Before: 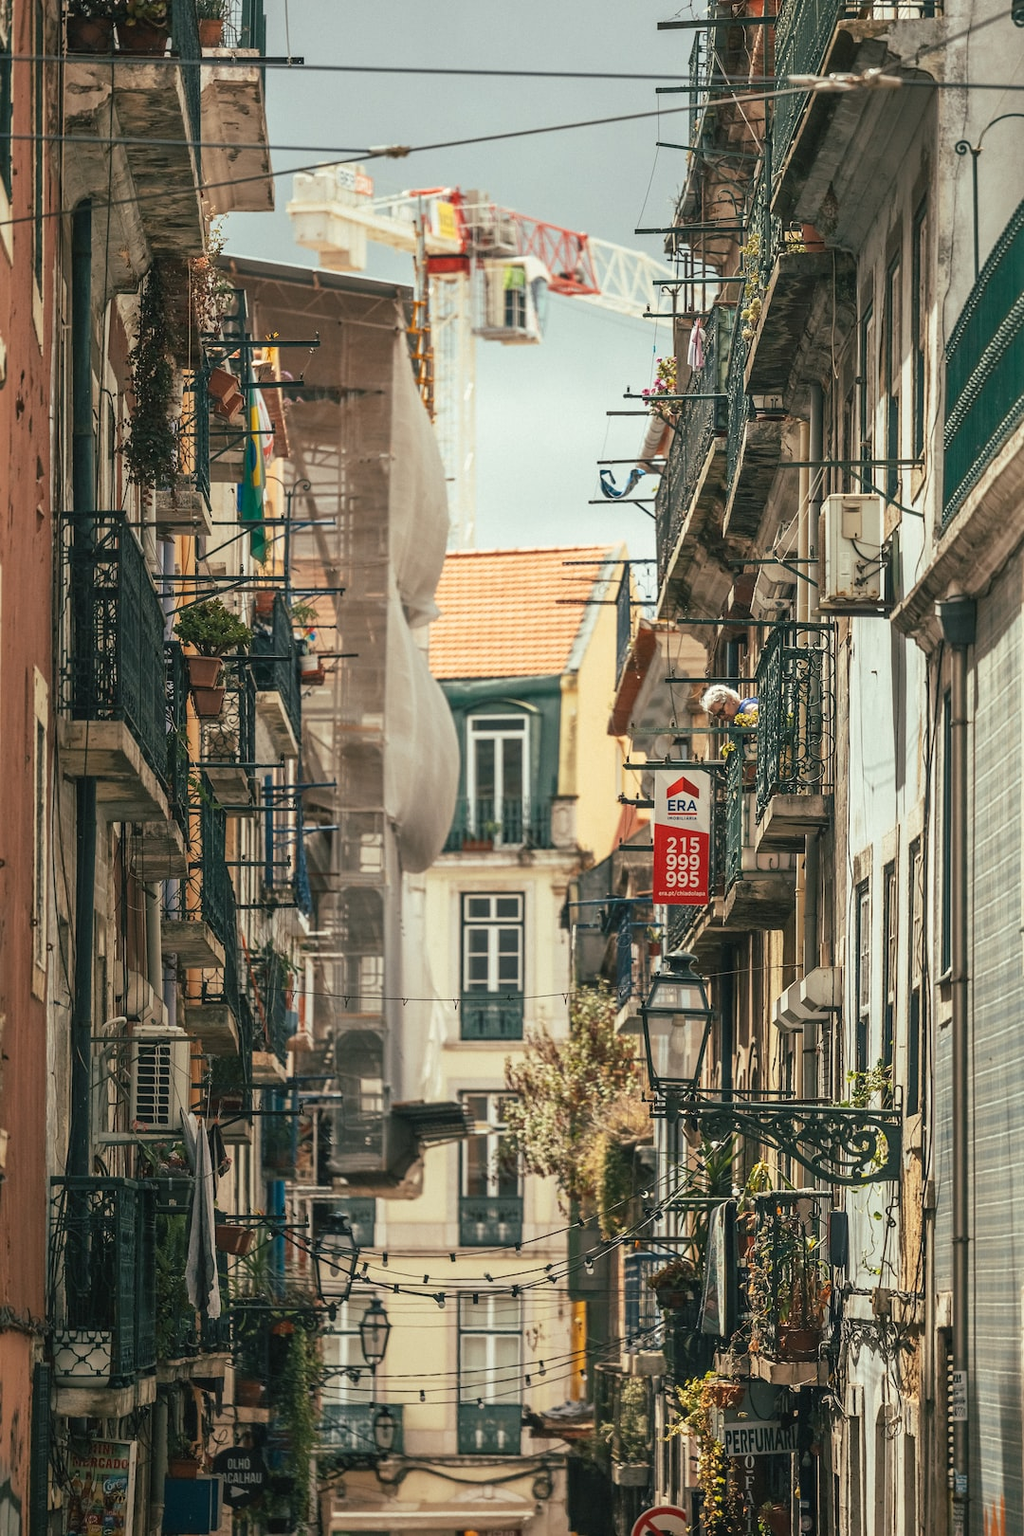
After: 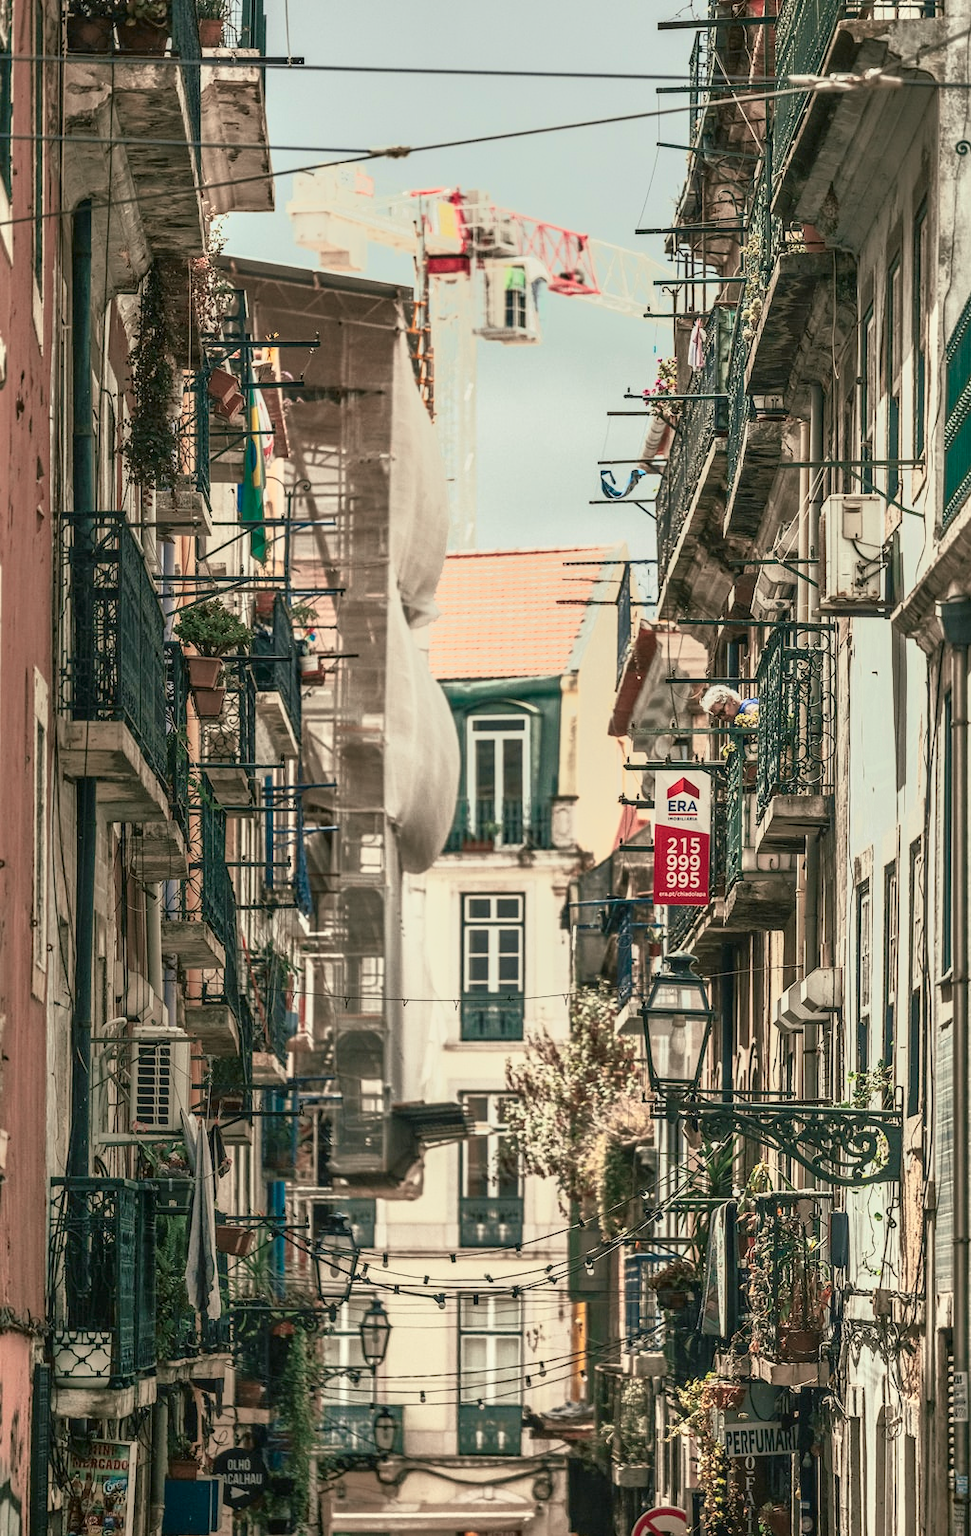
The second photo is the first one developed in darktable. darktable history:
local contrast: detail 130%
tone curve: curves: ch0 [(0, 0.039) (0.104, 0.094) (0.285, 0.301) (0.689, 0.764) (0.89, 0.926) (0.994, 0.971)]; ch1 [(0, 0) (0.337, 0.249) (0.437, 0.411) (0.485, 0.487) (0.515, 0.514) (0.566, 0.563) (0.641, 0.655) (1, 1)]; ch2 [(0, 0) (0.314, 0.301) (0.421, 0.411) (0.502, 0.505) (0.528, 0.54) (0.557, 0.555) (0.612, 0.583) (0.722, 0.67) (1, 1)], color space Lab, independent channels, preserve colors none
tone equalizer: -7 EV -0.63 EV, -6 EV 1 EV, -5 EV -0.45 EV, -4 EV 0.43 EV, -3 EV 0.41 EV, -2 EV 0.15 EV, -1 EV -0.15 EV, +0 EV -0.39 EV, smoothing diameter 25%, edges refinement/feathering 10, preserve details guided filter
crop and rotate: right 5.167%
